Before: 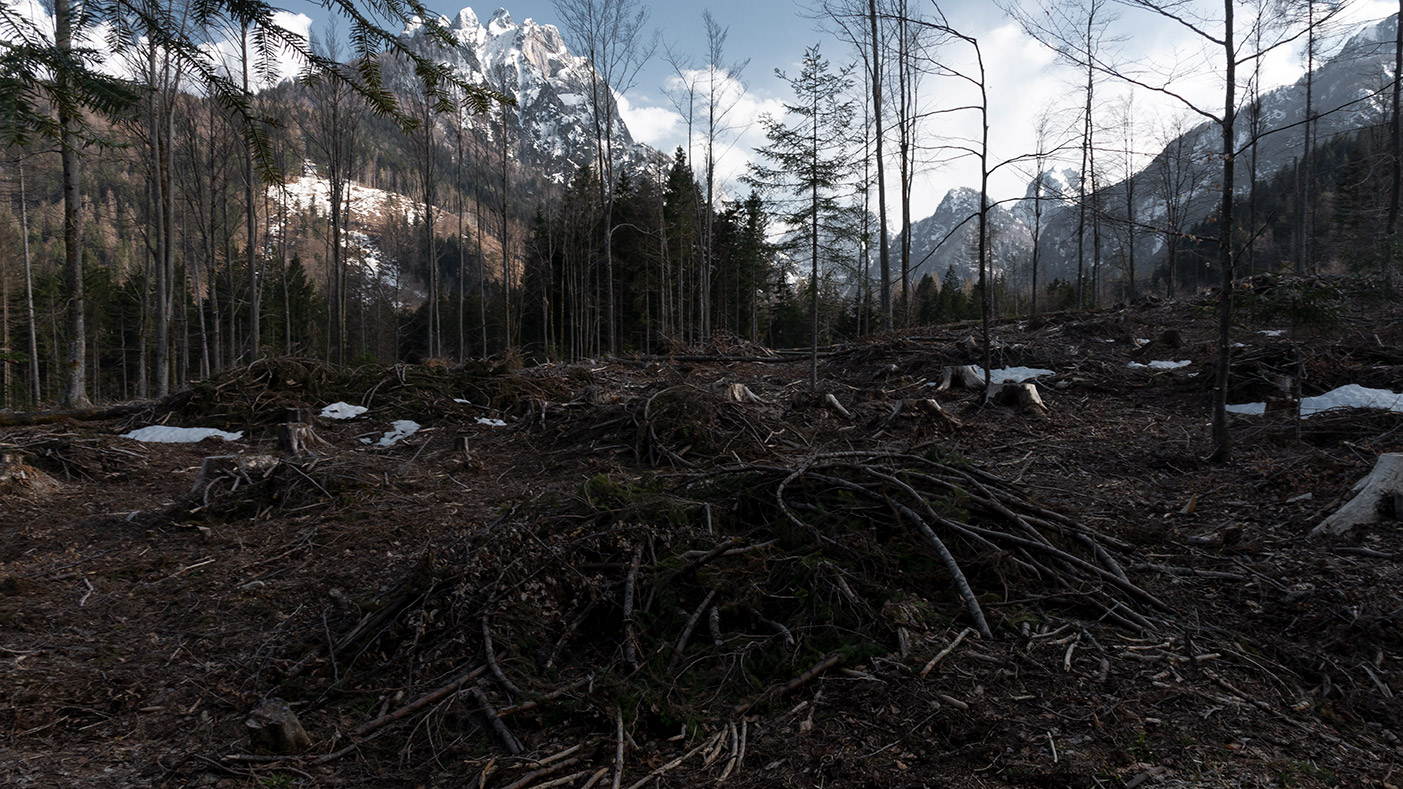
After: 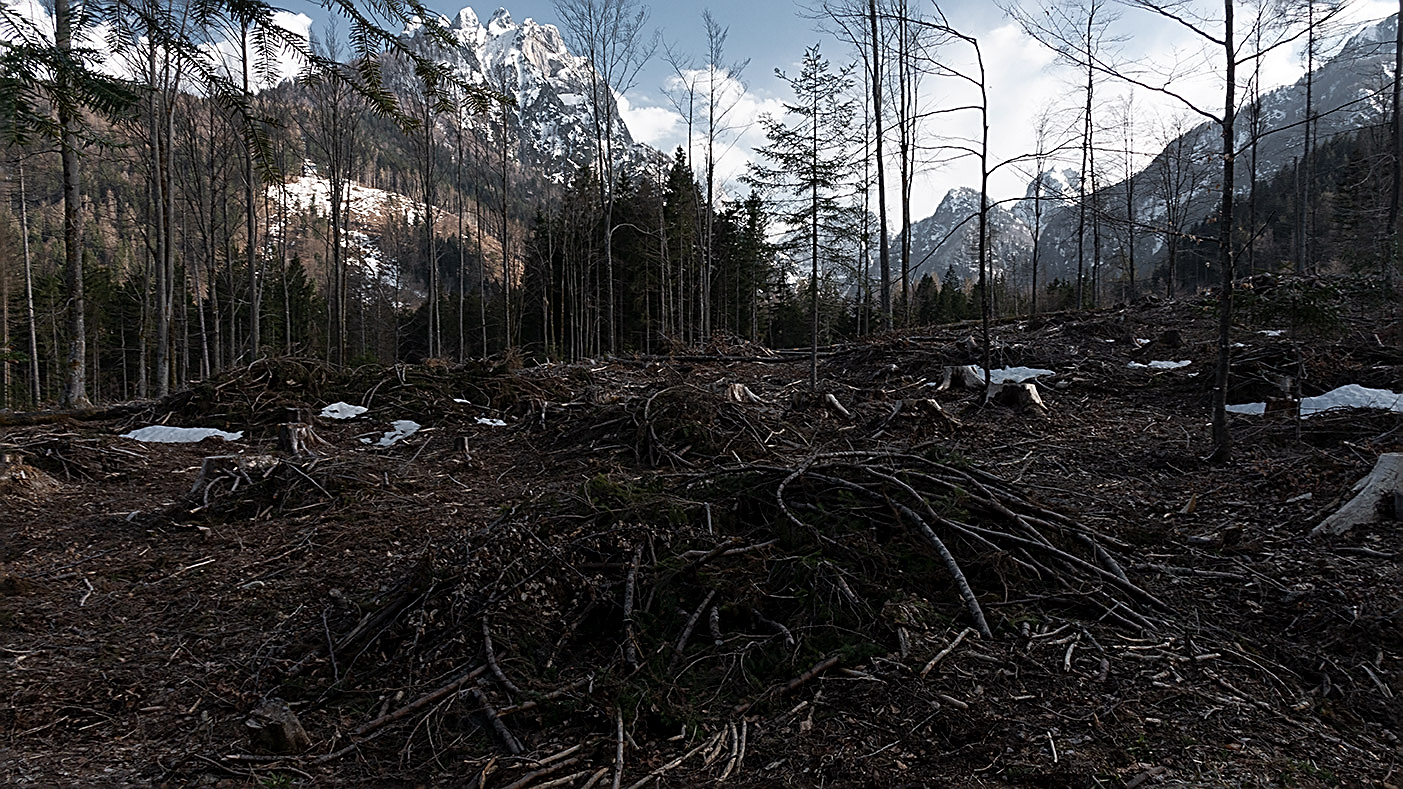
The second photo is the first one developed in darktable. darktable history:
sharpen: amount 1
